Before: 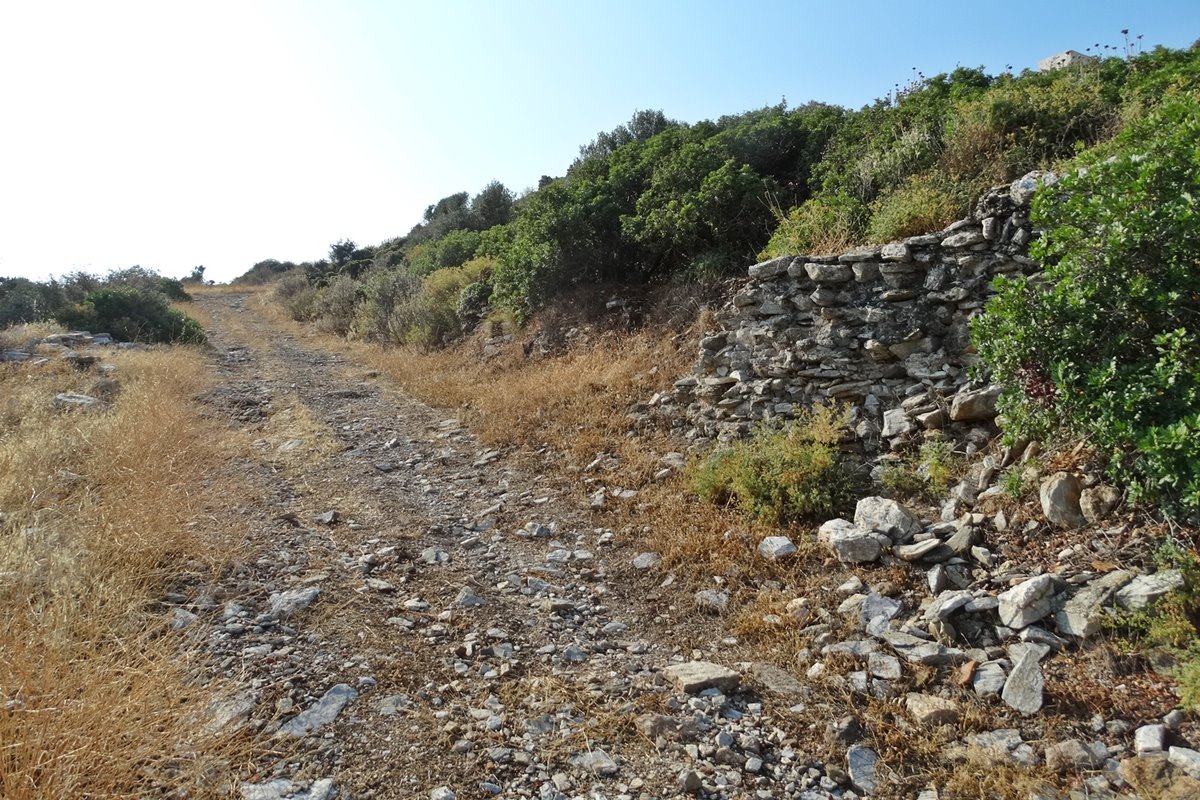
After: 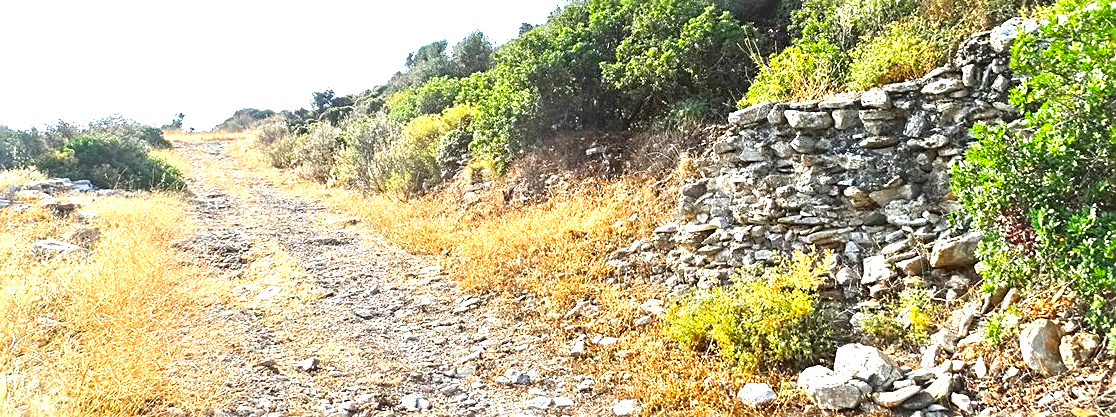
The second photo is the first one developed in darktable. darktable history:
color balance rgb: perceptual saturation grading › global saturation 25%, global vibrance 20%
exposure: black level correction 0, exposure 2 EV, compensate highlight preservation false
sharpen: on, module defaults
crop: left 1.744%, top 19.225%, right 5.069%, bottom 28.357%
